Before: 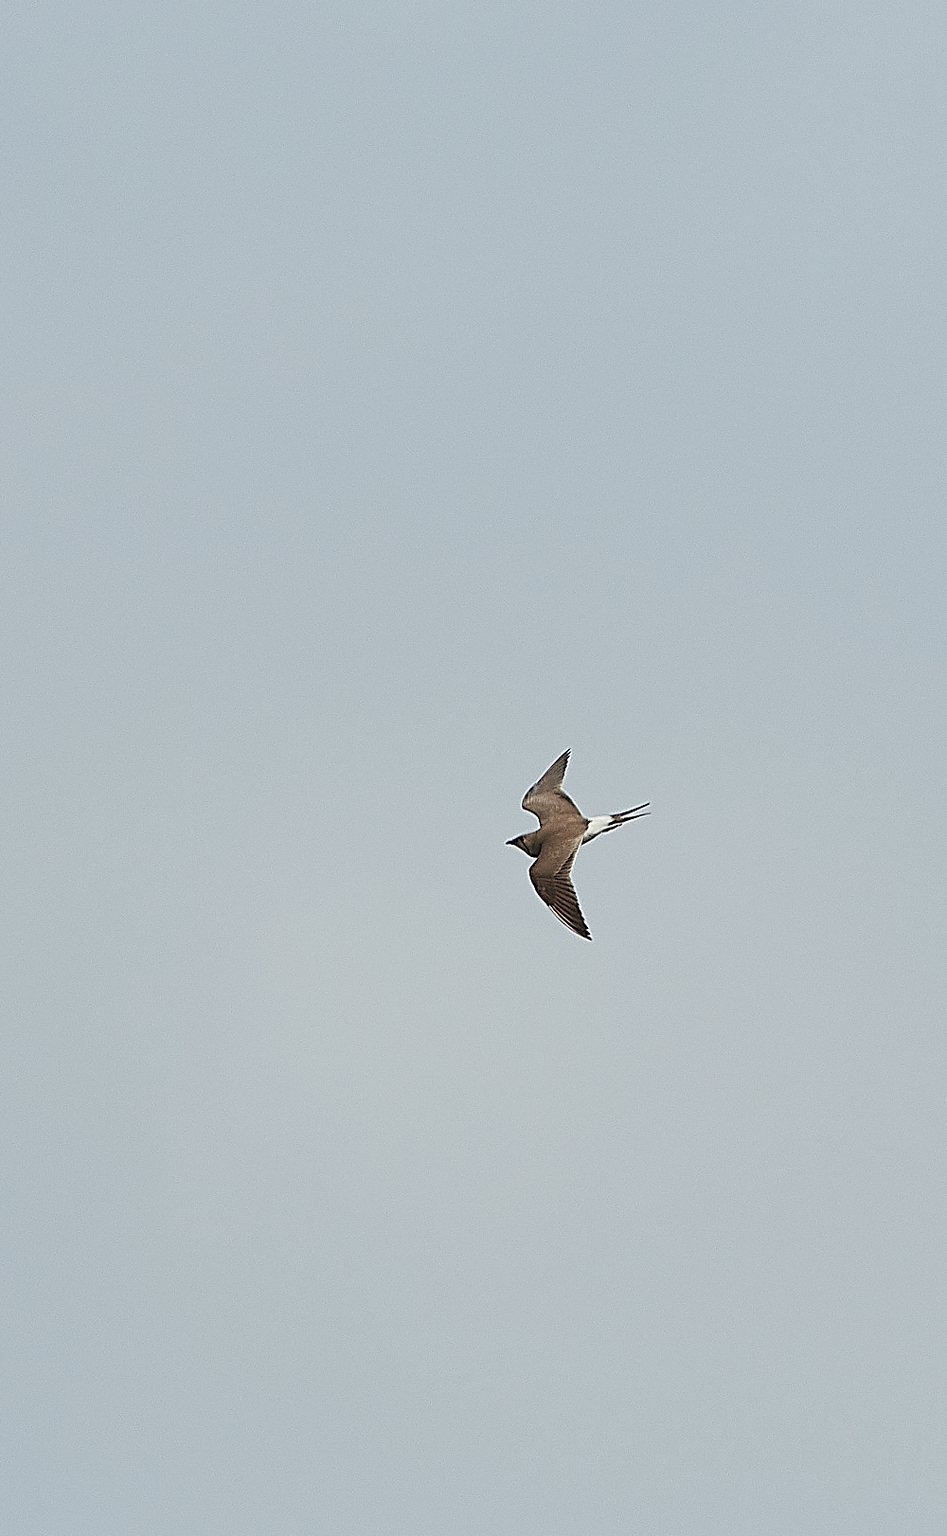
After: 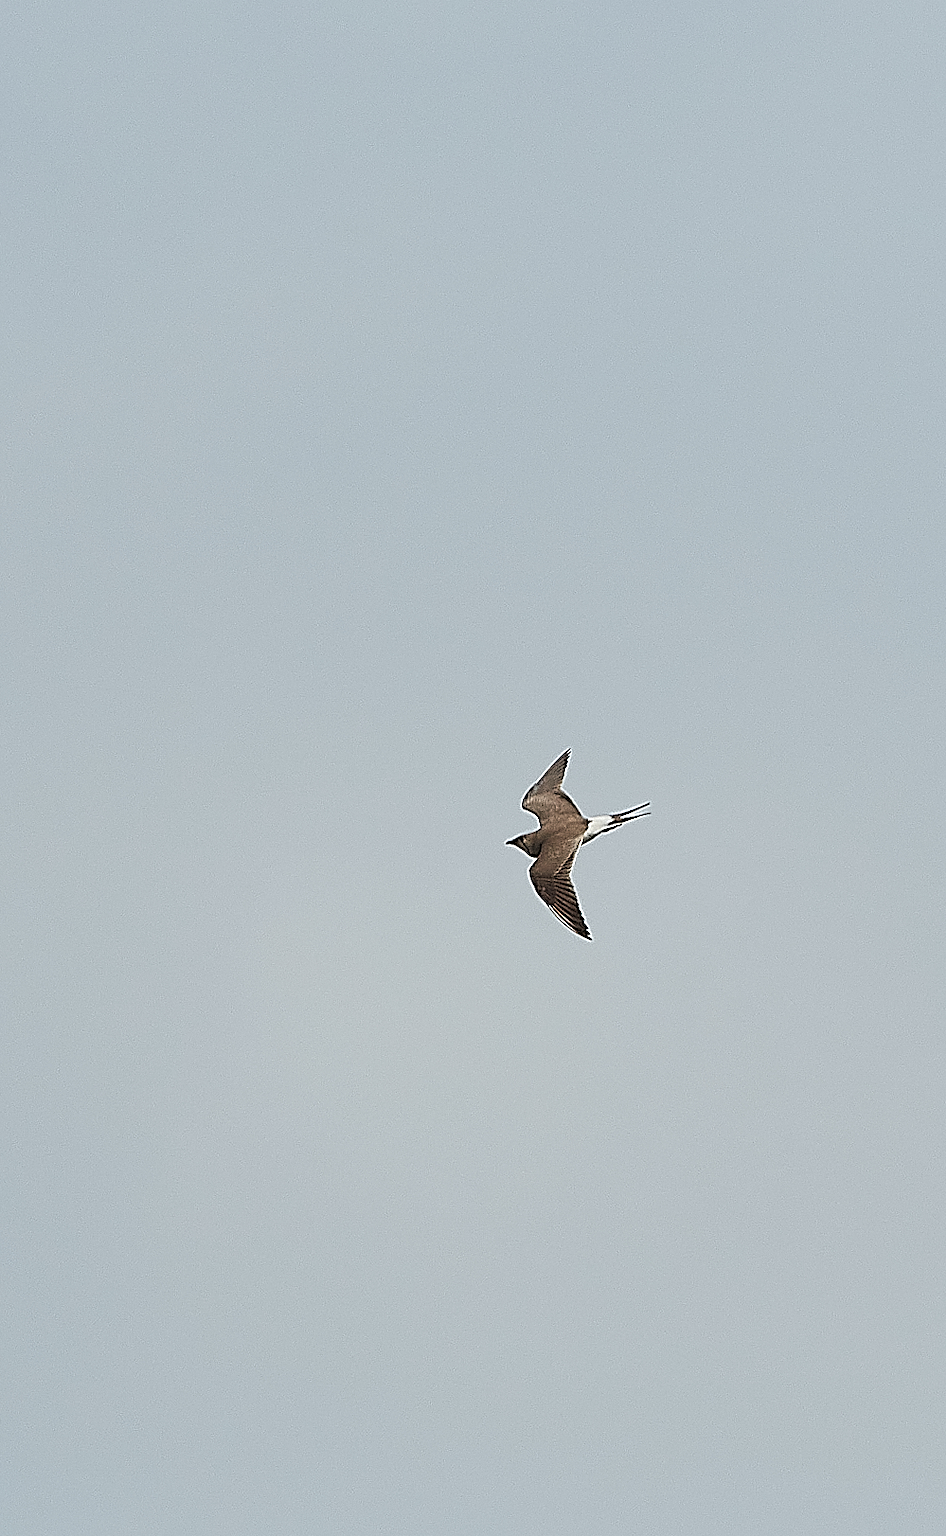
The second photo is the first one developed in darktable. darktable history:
sharpen: radius 1.922
